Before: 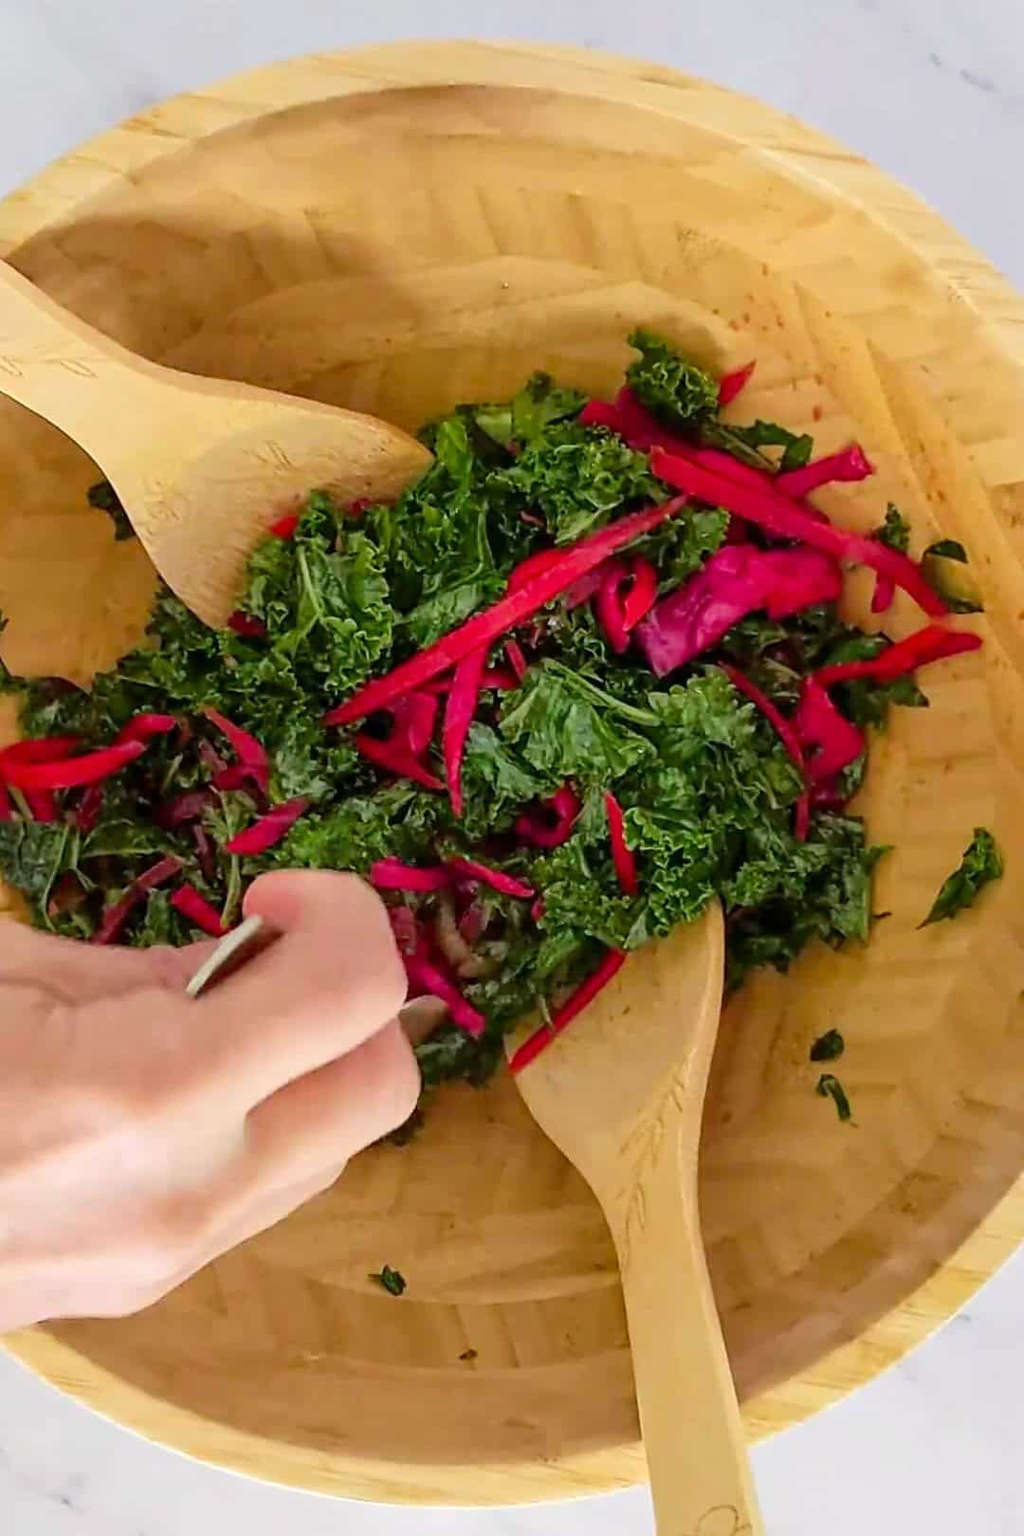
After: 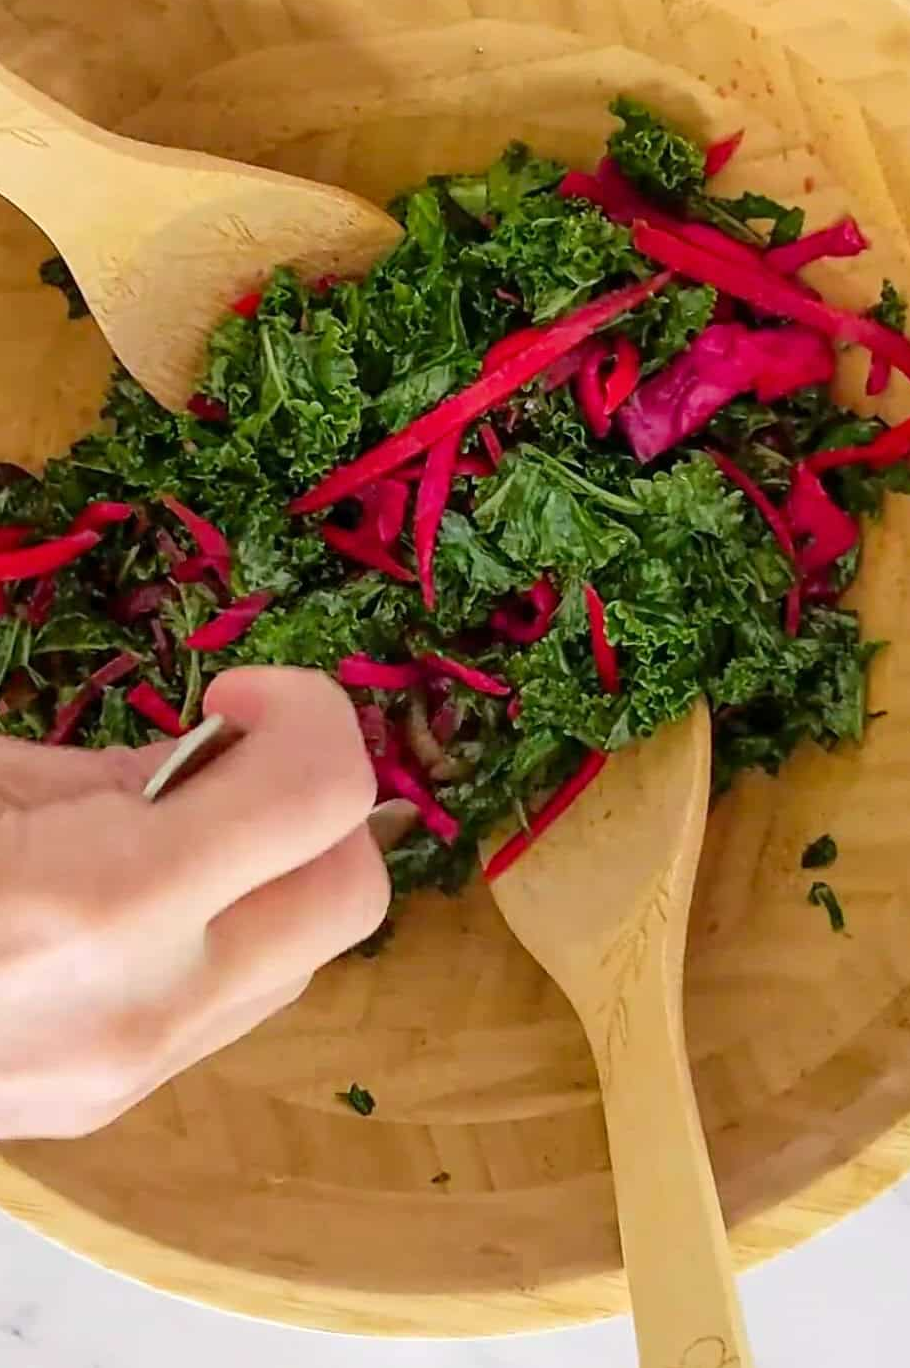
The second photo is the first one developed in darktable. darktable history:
crop and rotate: left 4.997%, top 15.555%, right 10.657%
